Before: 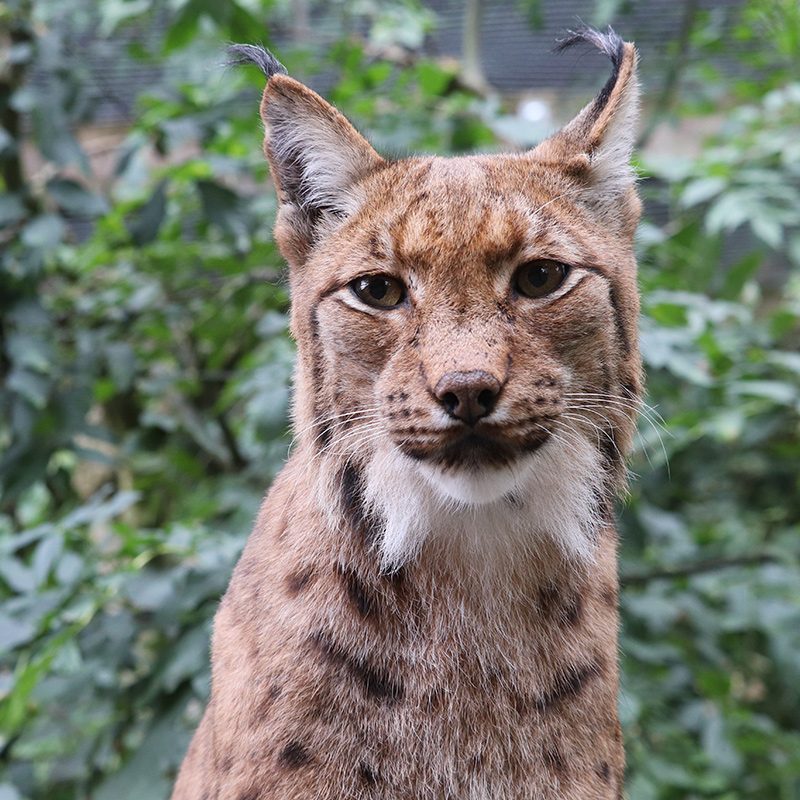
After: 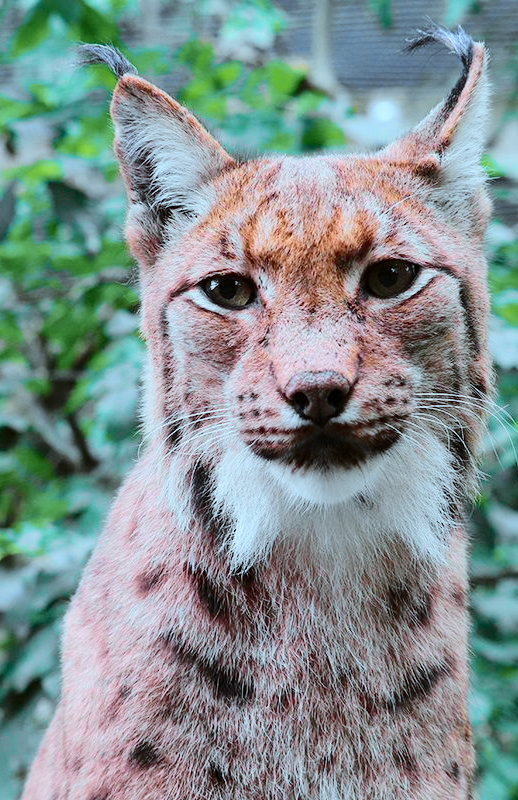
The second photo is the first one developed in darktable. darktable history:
crop and rotate: left 18.864%, right 16.325%
tone curve: curves: ch0 [(0.014, 0) (0.13, 0.09) (0.227, 0.211) (0.33, 0.395) (0.494, 0.615) (0.662, 0.76) (0.795, 0.846) (1, 0.969)]; ch1 [(0, 0) (0.366, 0.367) (0.447, 0.416) (0.473, 0.484) (0.504, 0.502) (0.525, 0.518) (0.564, 0.601) (0.634, 0.66) (0.746, 0.804) (1, 1)]; ch2 [(0, 0) (0.333, 0.346) (0.375, 0.375) (0.424, 0.43) (0.476, 0.498) (0.496, 0.505) (0.517, 0.522) (0.548, 0.548) (0.579, 0.618) (0.651, 0.674) (0.688, 0.728) (1, 1)], color space Lab, independent channels, preserve colors none
color balance rgb: power › hue 328.55°, shadows fall-off 298.652%, white fulcrum 1.99 EV, highlights fall-off 298.046%, perceptual saturation grading › global saturation 0.813%, mask middle-gray fulcrum 99.333%, contrast gray fulcrum 38.301%
base curve: preserve colors none
shadows and highlights: shadows 52.71, highlights color adjustment 89.51%, soften with gaussian
color correction: highlights a* -11.99, highlights b* -15.56
